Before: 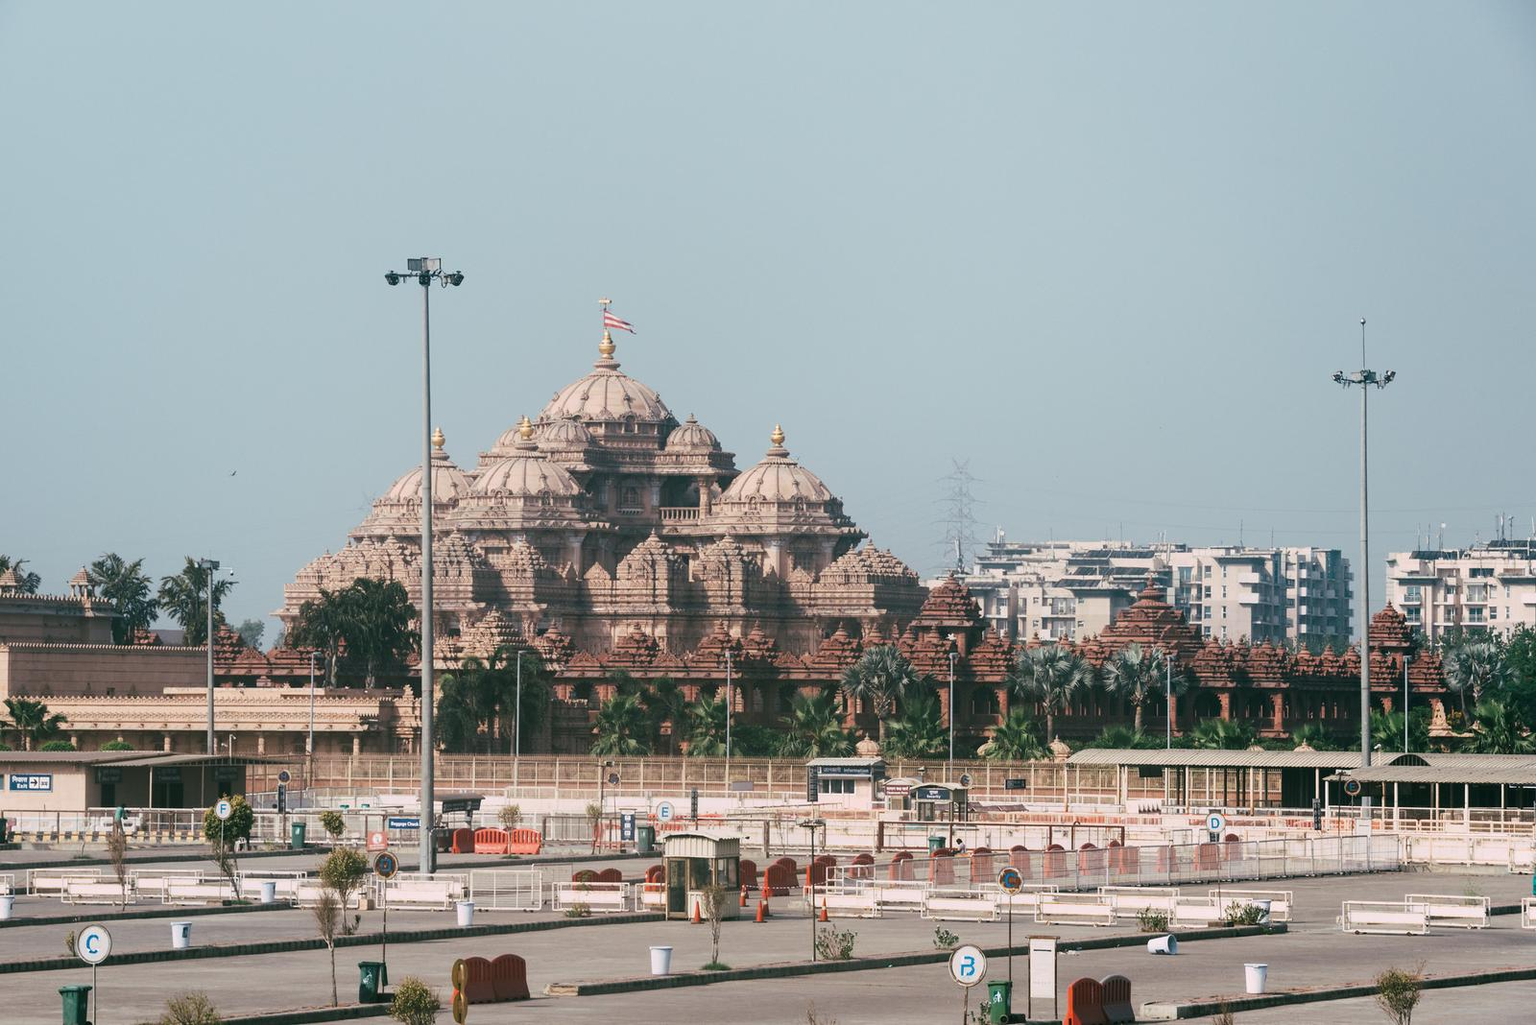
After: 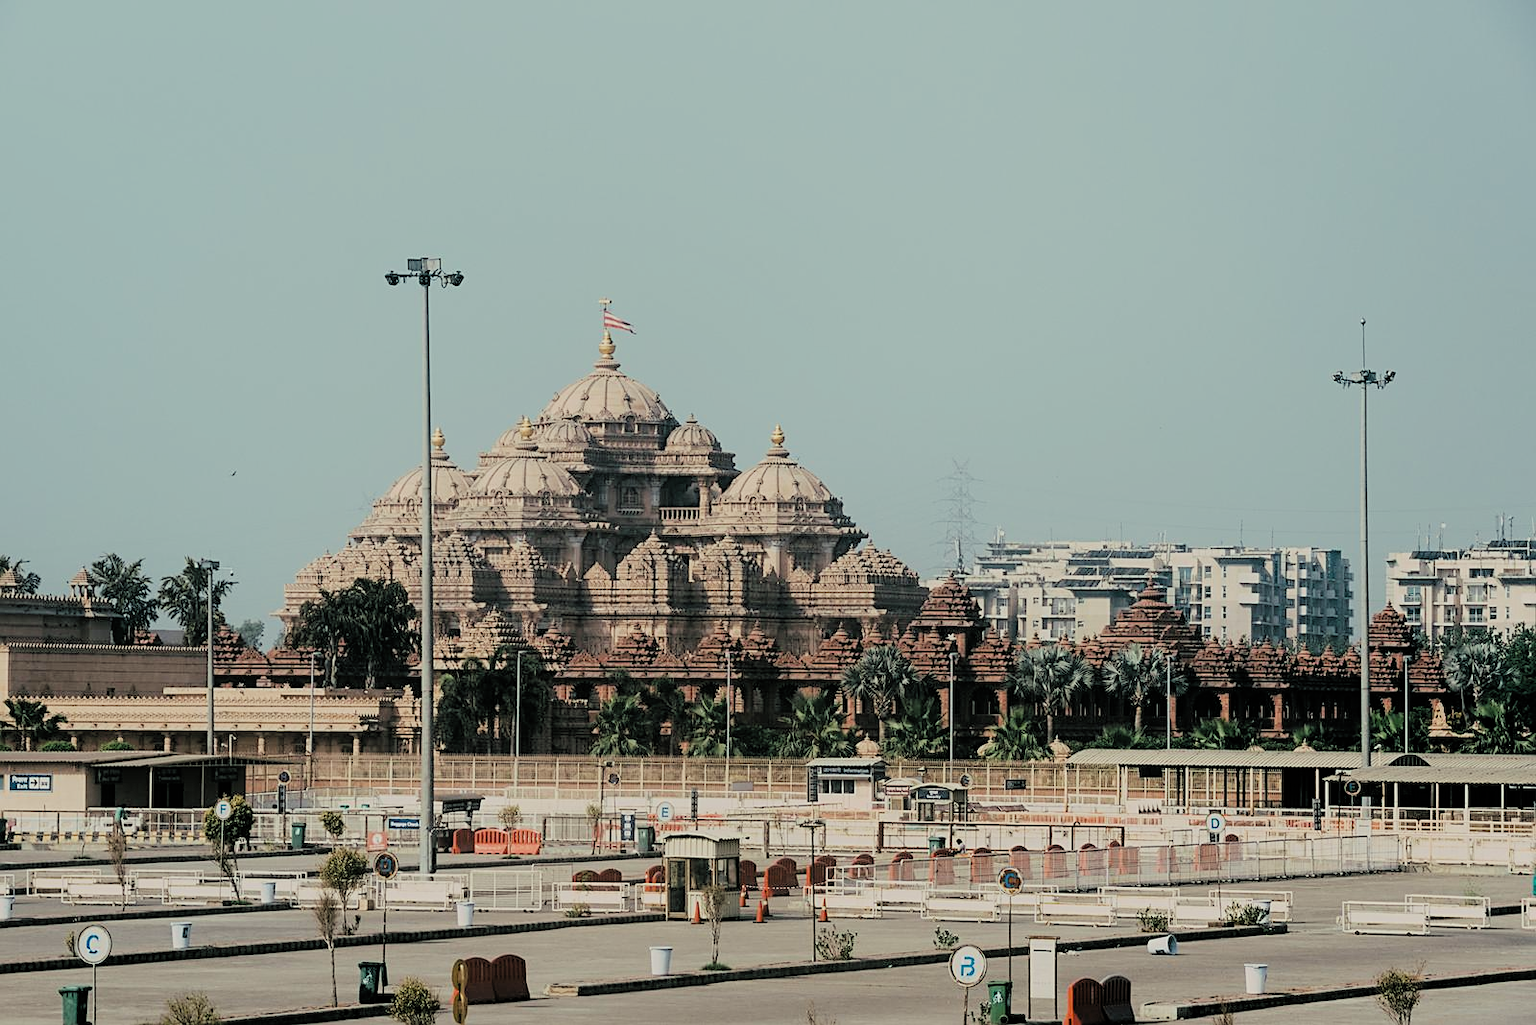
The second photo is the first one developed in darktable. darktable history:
sharpen: on, module defaults
color correction: highlights a* -4.28, highlights b* 6.53
filmic rgb: black relative exposure -4.58 EV, white relative exposure 4.8 EV, threshold 3 EV, hardness 2.36, latitude 36.07%, contrast 1.048, highlights saturation mix 1.32%, shadows ↔ highlights balance 1.25%, color science v4 (2020), enable highlight reconstruction true
tone equalizer: on, module defaults
contrast brightness saturation: saturation -0.05
